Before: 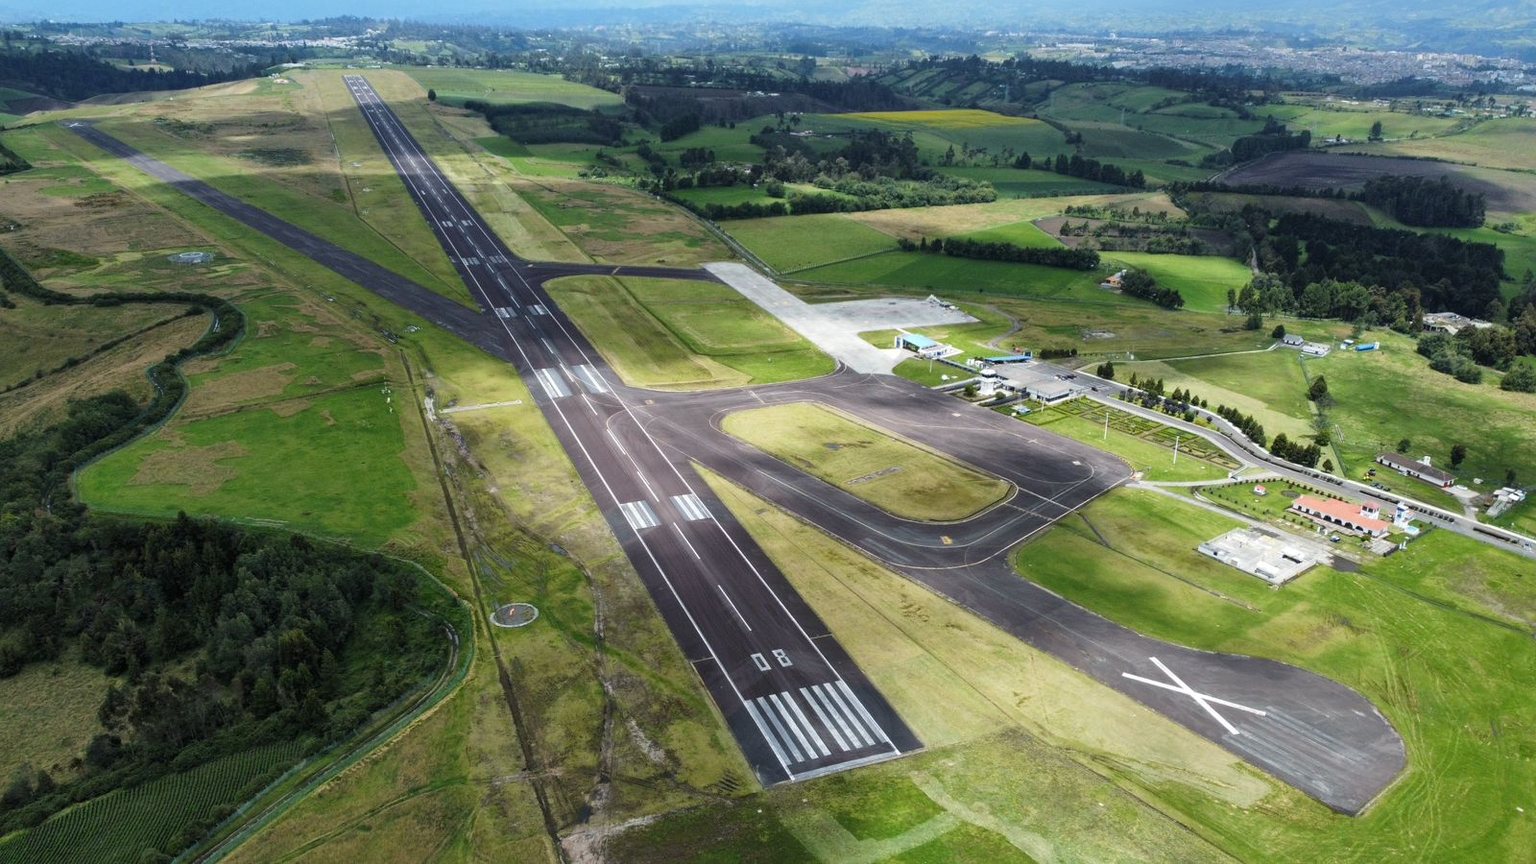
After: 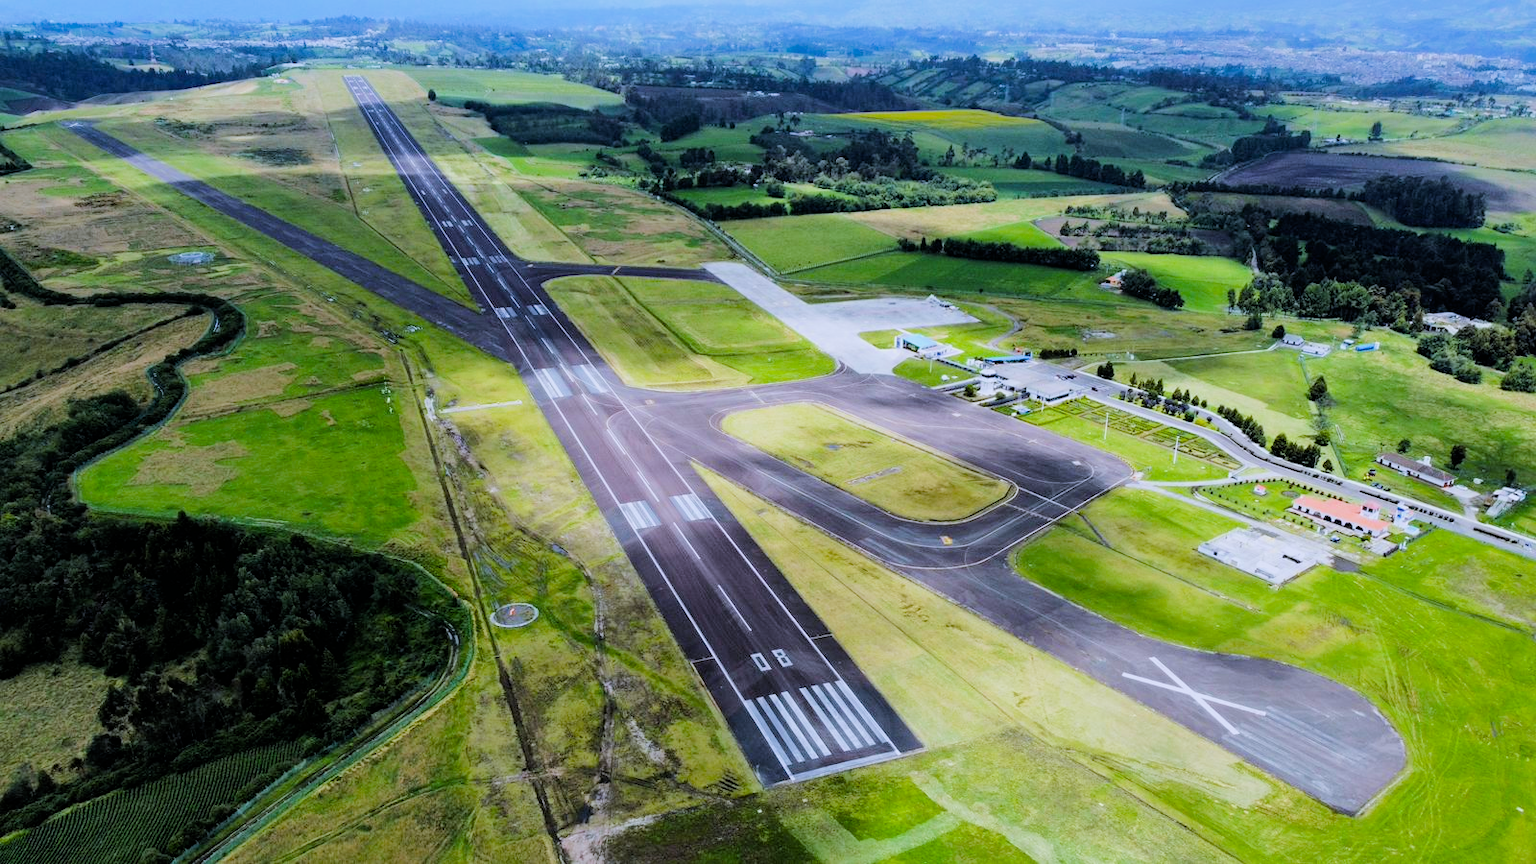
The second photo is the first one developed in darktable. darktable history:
exposure: black level correction 0.001, exposure 0.191 EV, compensate highlight preservation false
color balance rgb: perceptual saturation grading › global saturation 25%, perceptual brilliance grading › mid-tones 10%, perceptual brilliance grading › shadows 15%, global vibrance 20%
filmic rgb: black relative exposure -5 EV, hardness 2.88, contrast 1.3
white balance: red 0.967, blue 1.119, emerald 0.756
